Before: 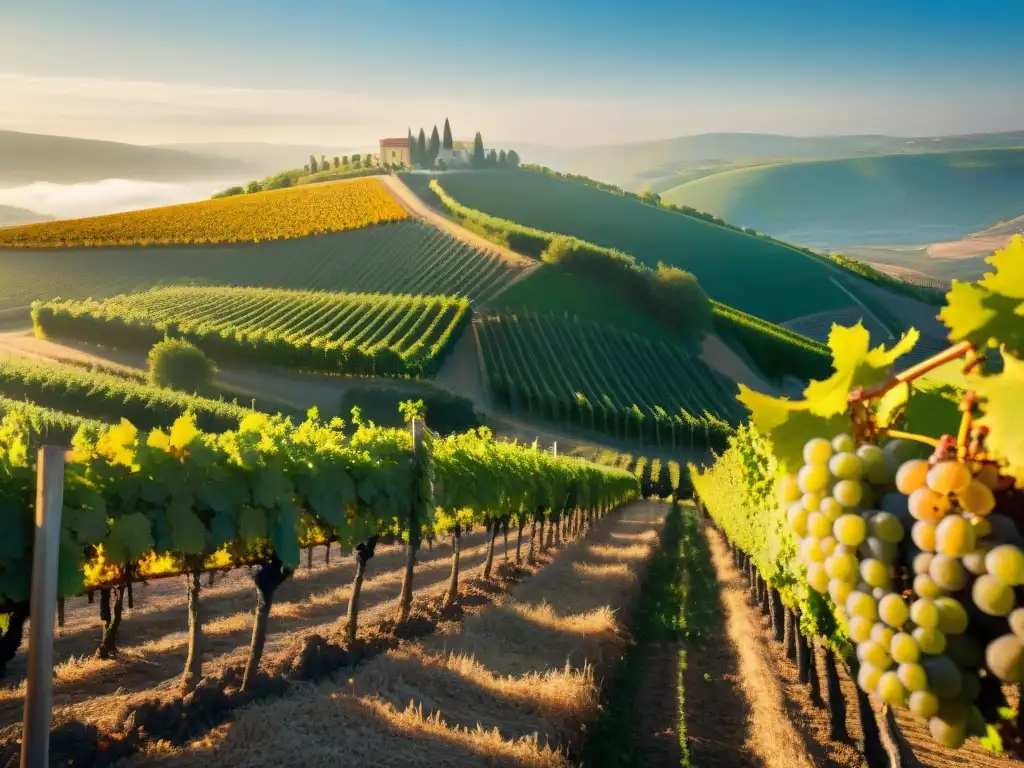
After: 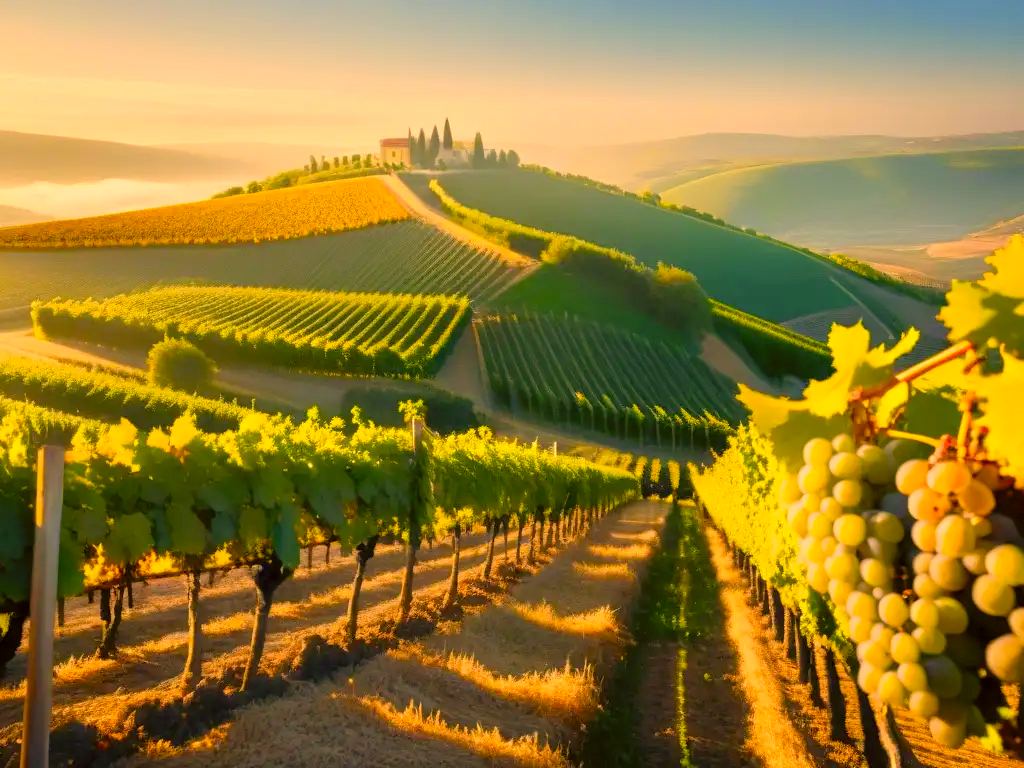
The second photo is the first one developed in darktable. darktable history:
contrast brightness saturation: brightness 0.13
color balance rgb: perceptual saturation grading › global saturation 20%, perceptual saturation grading › highlights -25%, perceptual saturation grading › shadows 50%
color correction: highlights a* 17.94, highlights b* 35.39, shadows a* 1.48, shadows b* 6.42, saturation 1.01
